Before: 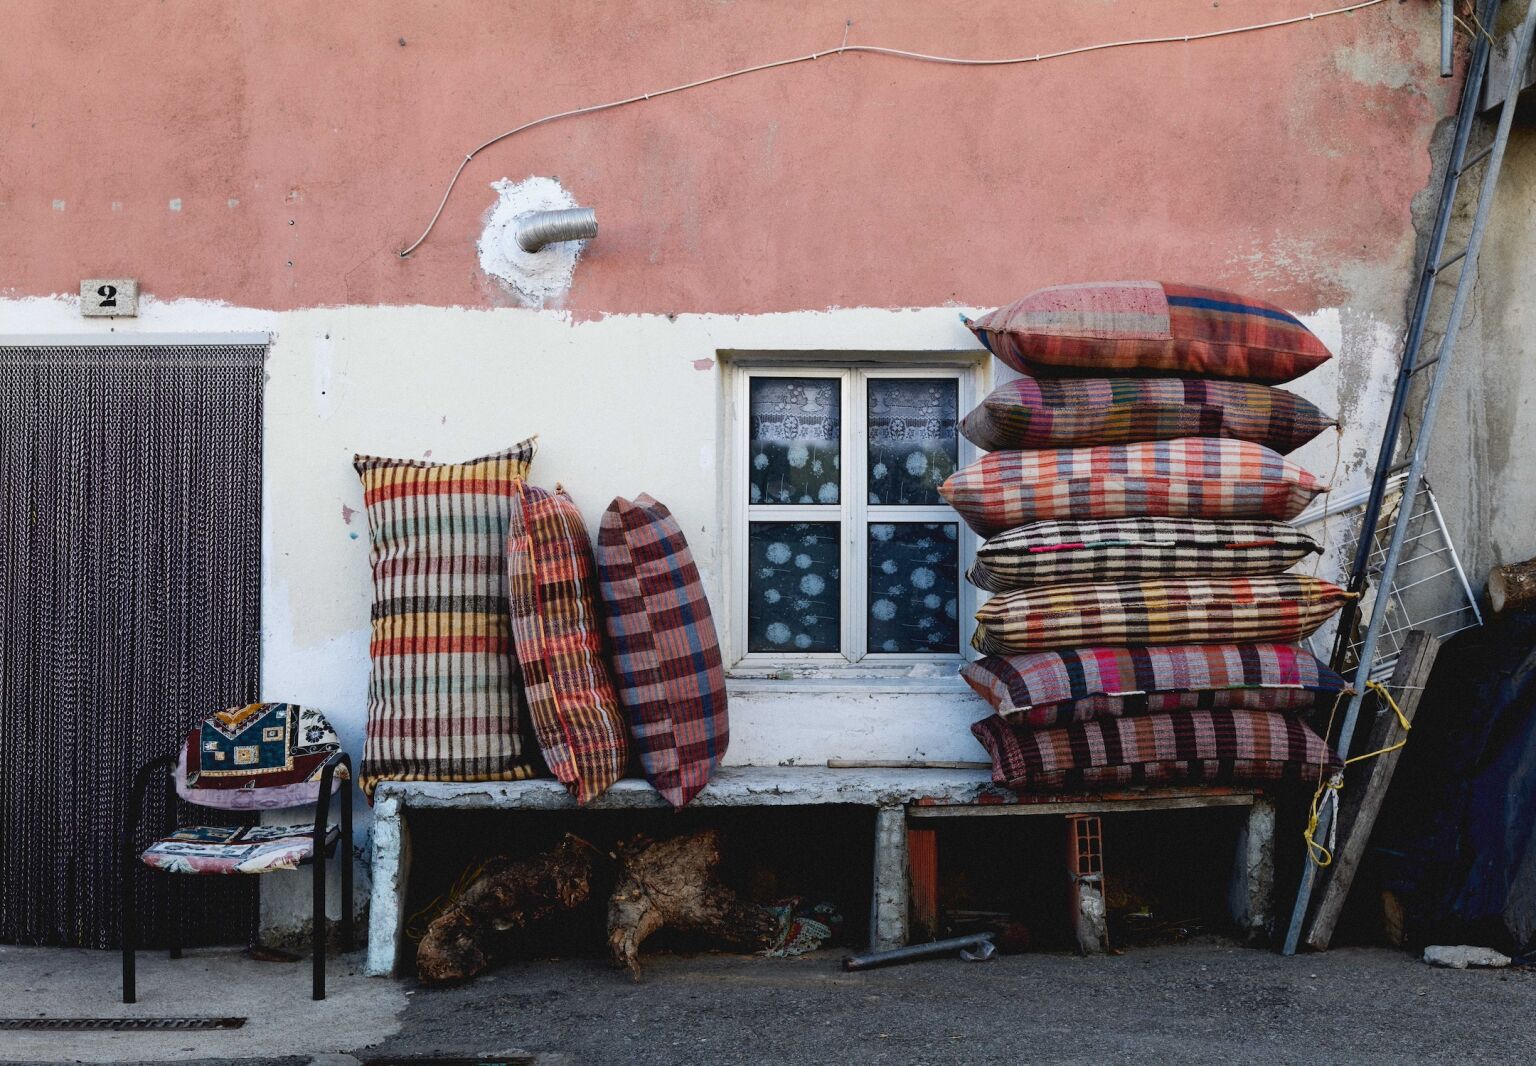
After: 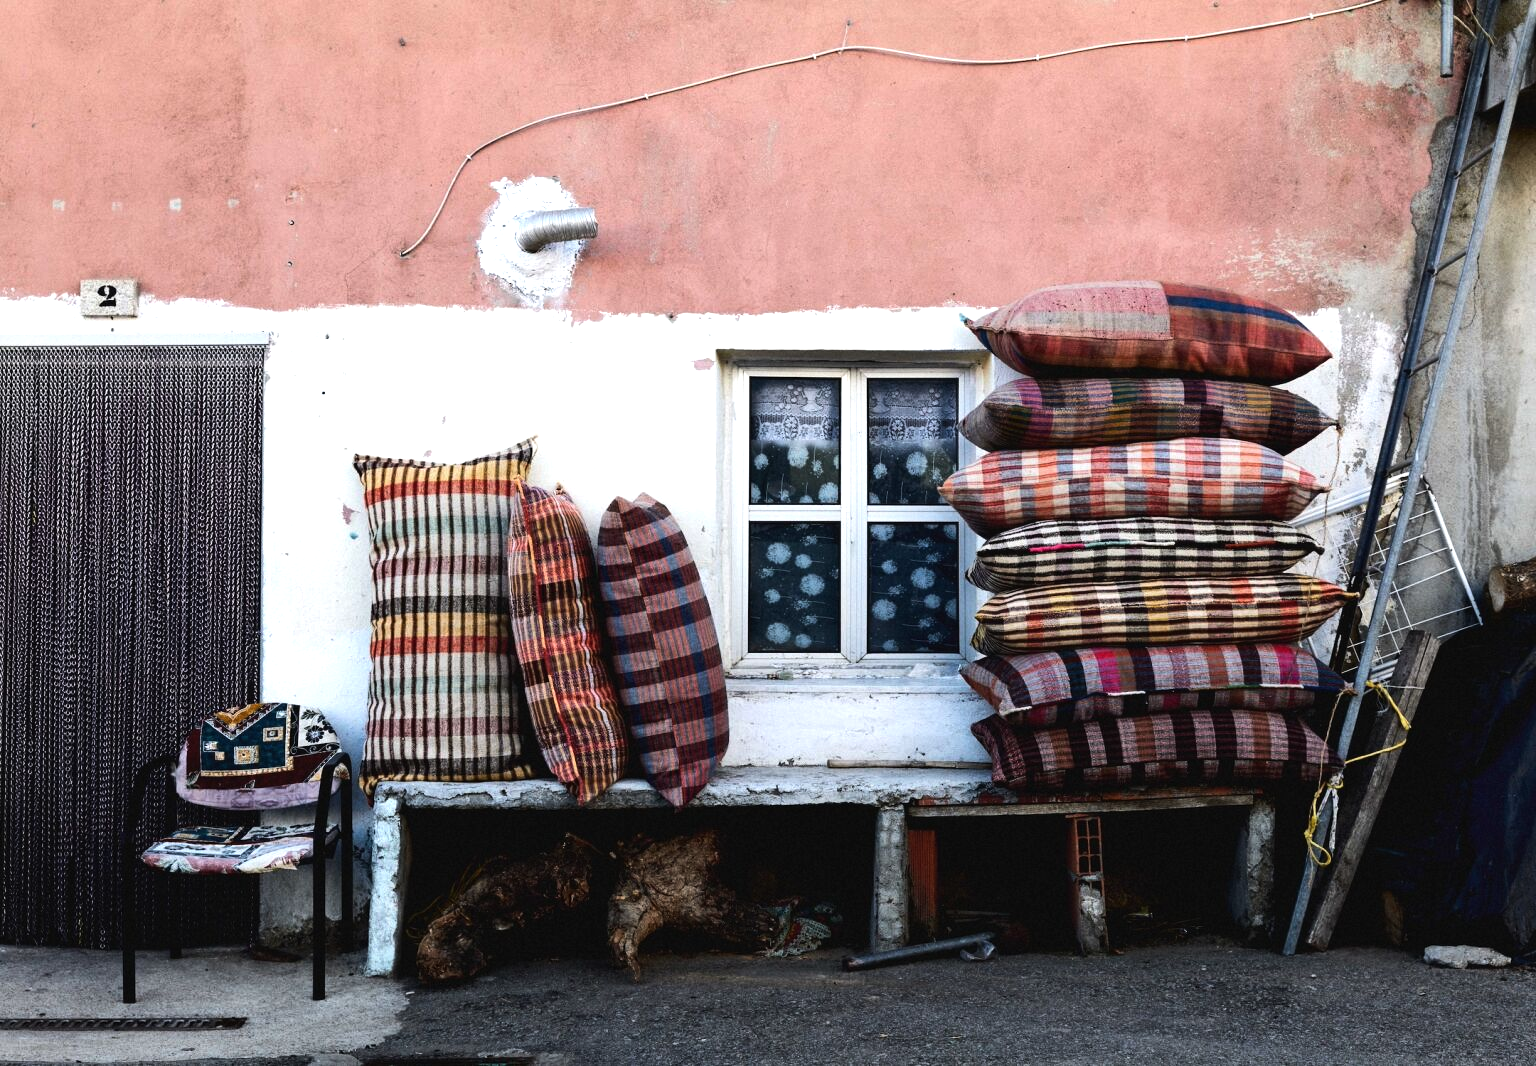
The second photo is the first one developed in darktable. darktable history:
levels: mode automatic
tone equalizer: -8 EV -0.711 EV, -7 EV -0.68 EV, -6 EV -0.569 EV, -5 EV -0.397 EV, -3 EV 0.402 EV, -2 EV 0.6 EV, -1 EV 0.693 EV, +0 EV 0.738 EV, edges refinement/feathering 500, mask exposure compensation -1.57 EV, preserve details no
